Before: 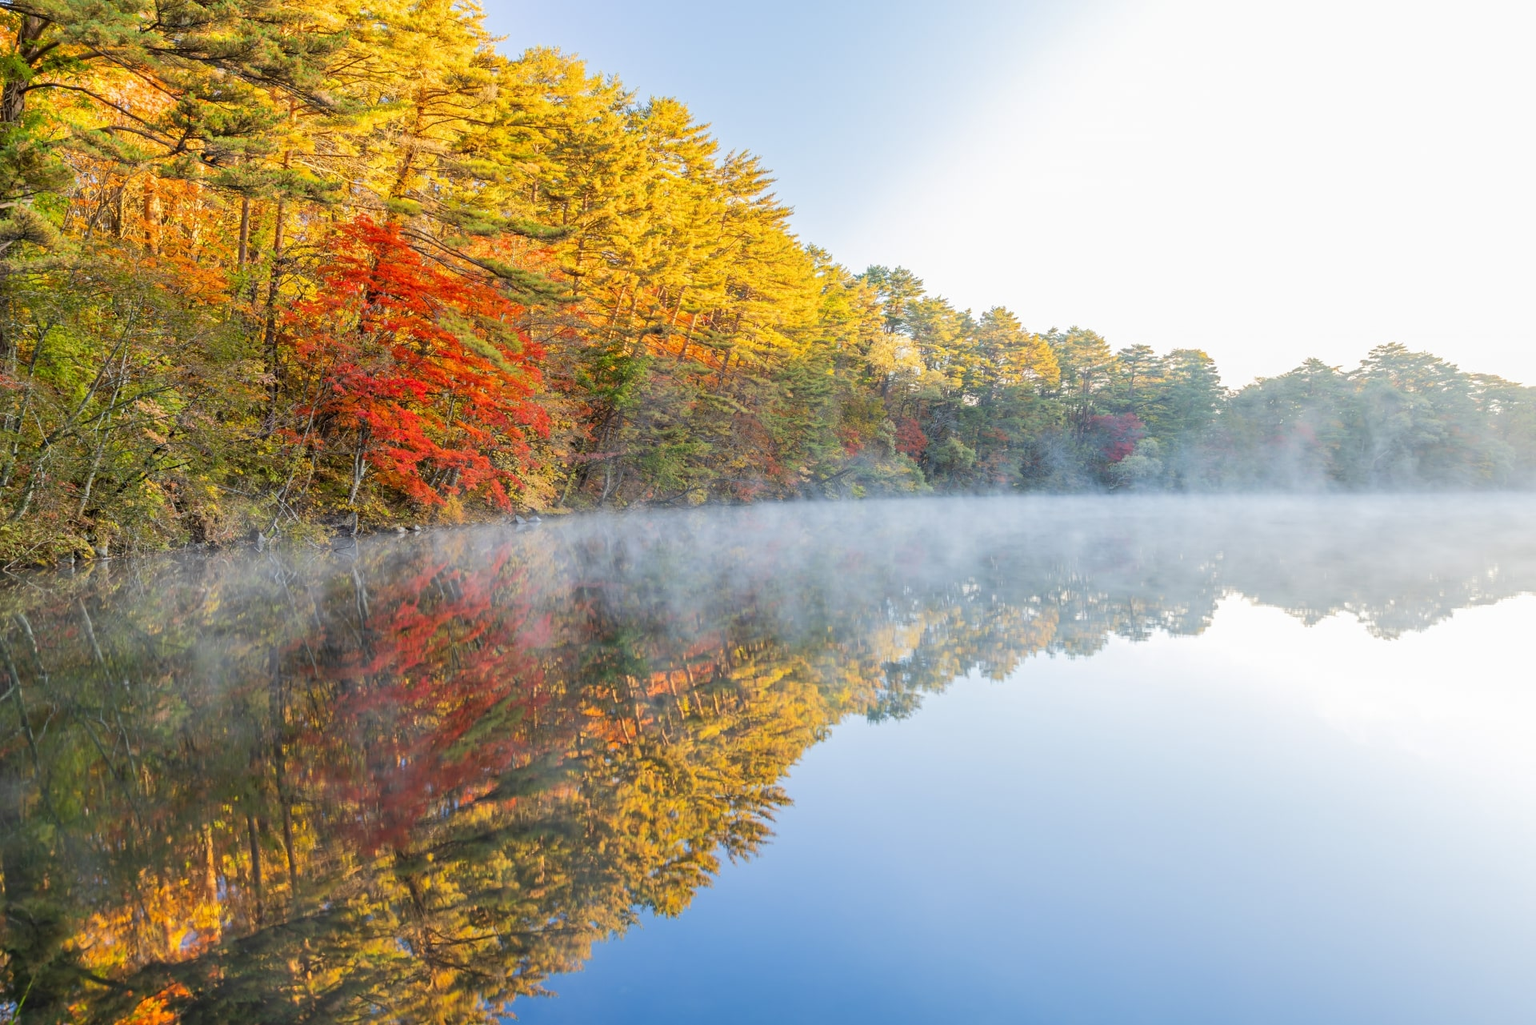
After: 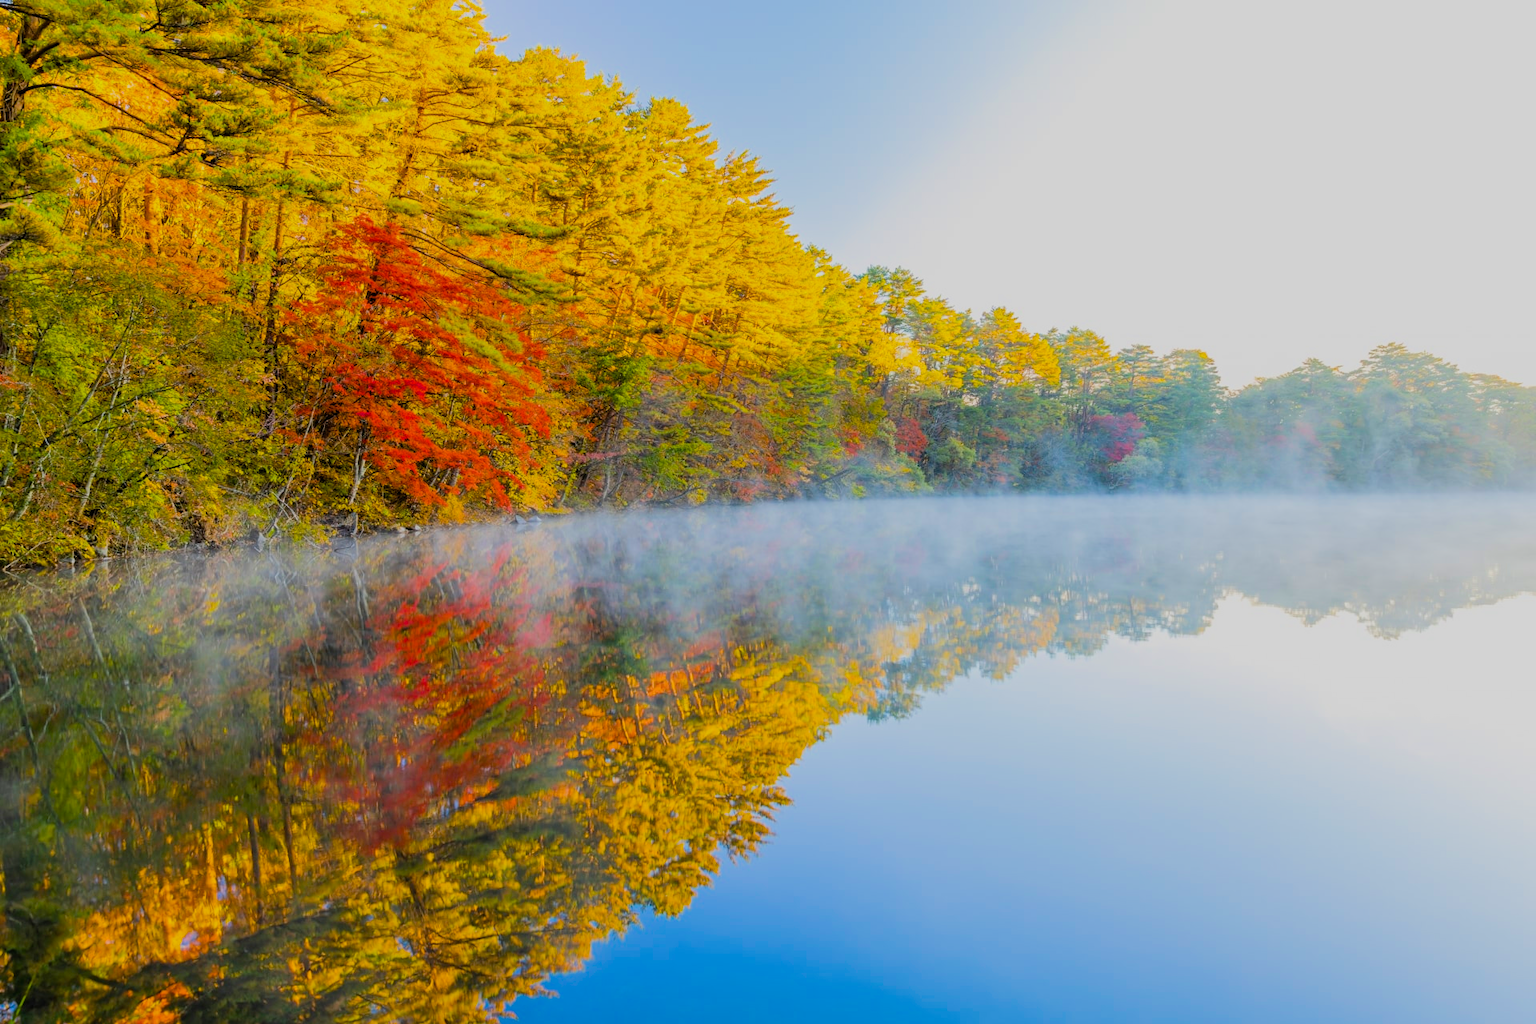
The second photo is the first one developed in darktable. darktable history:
filmic rgb: black relative exposure -8.36 EV, white relative exposure 4.67 EV, hardness 3.81, iterations of high-quality reconstruction 0
color balance rgb: shadows lift › chroma 0.969%, shadows lift › hue 113.17°, linear chroma grading › shadows -39.937%, linear chroma grading › highlights 40.499%, linear chroma grading › global chroma 44.429%, linear chroma grading › mid-tones -29.827%, perceptual saturation grading › global saturation 34.695%, perceptual saturation grading › highlights -29.87%, perceptual saturation grading › shadows 35.851%
